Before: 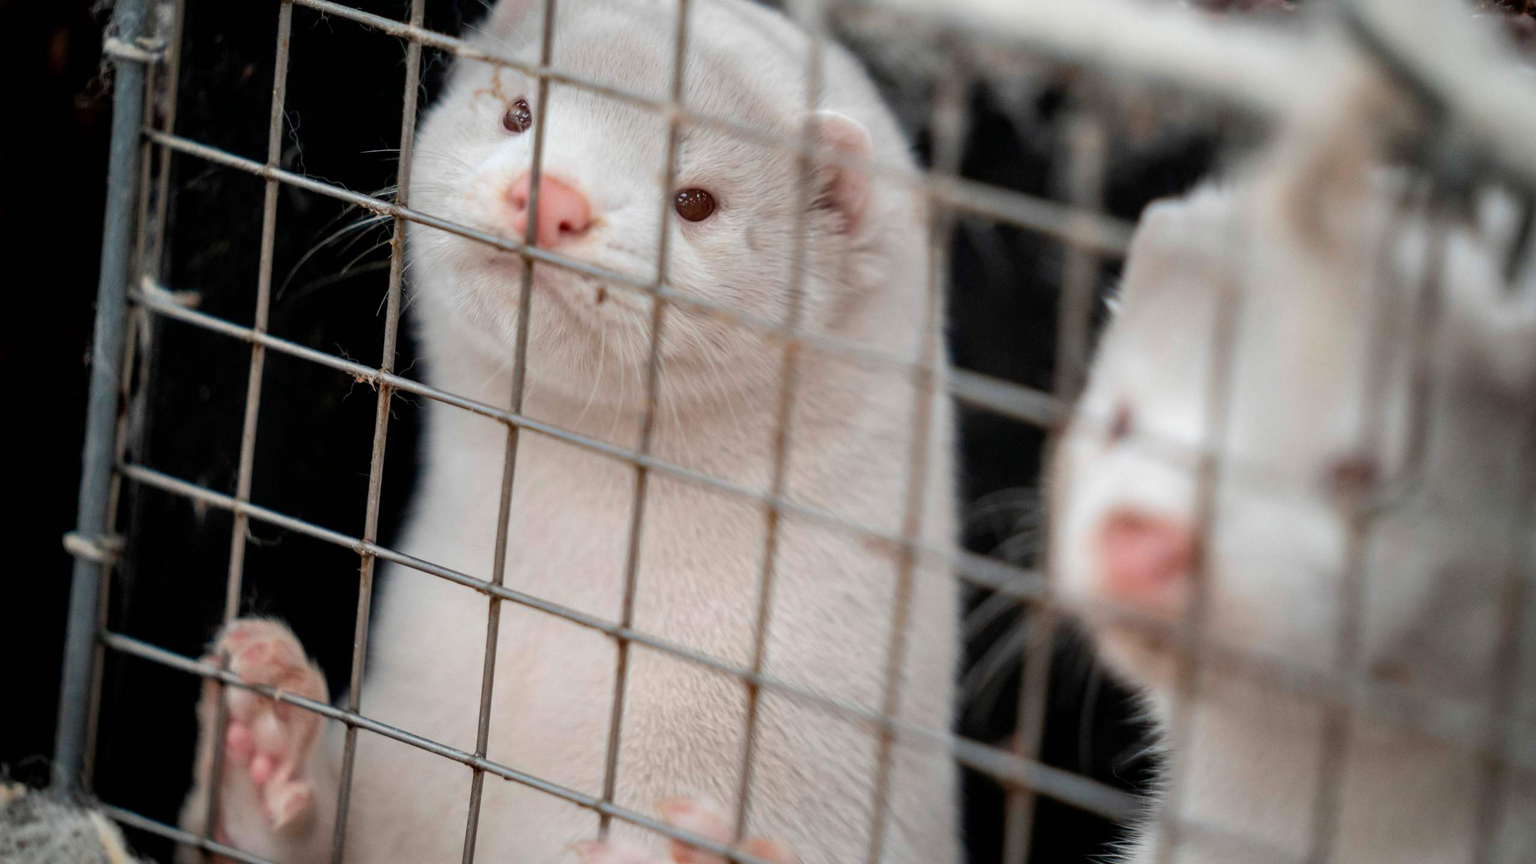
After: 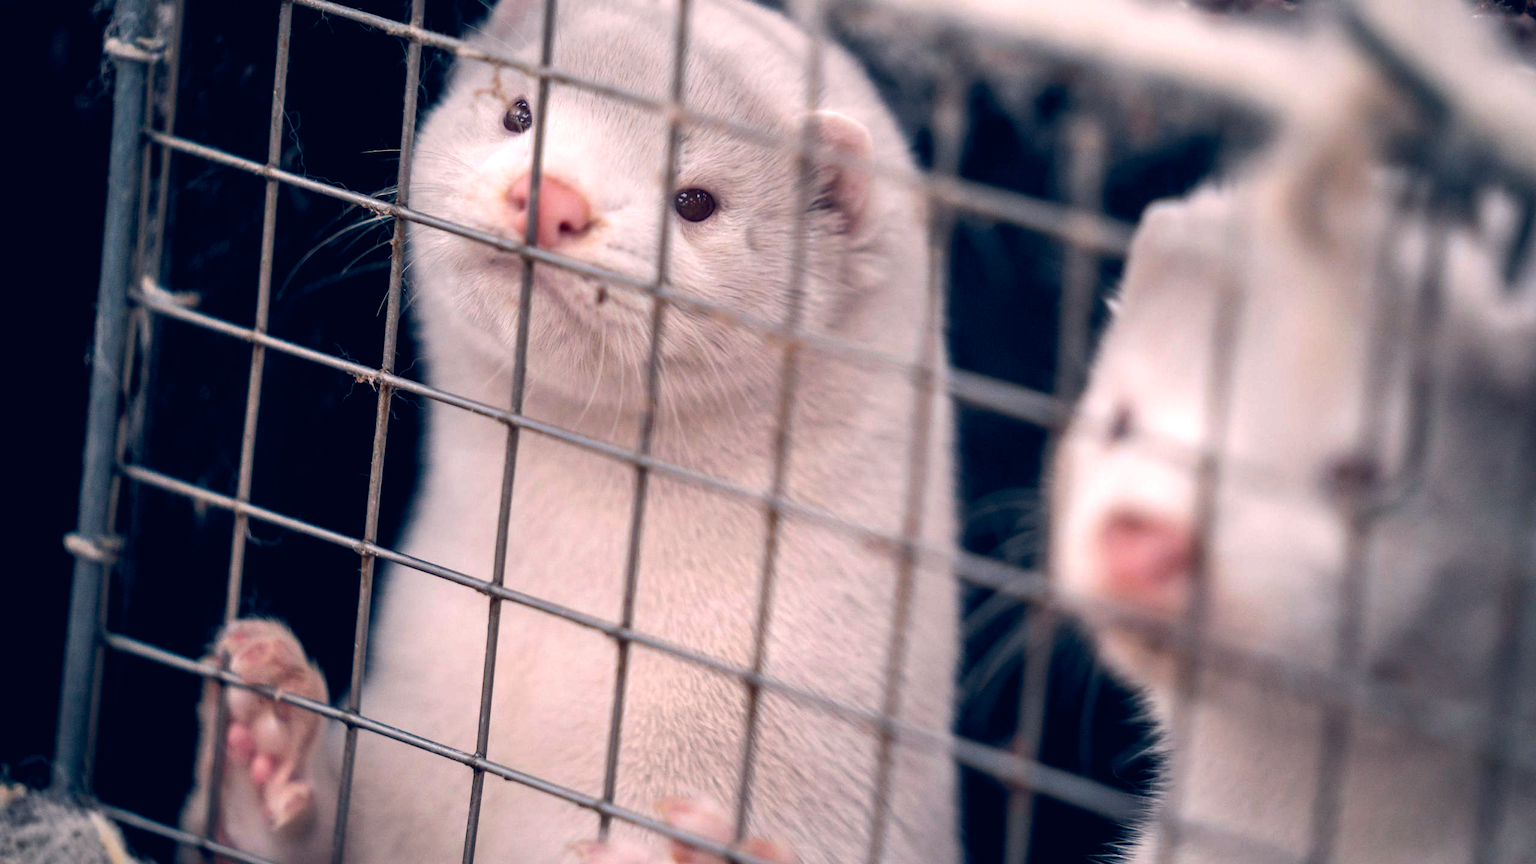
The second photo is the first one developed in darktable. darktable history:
color balance rgb: global offset › chroma 0.122%, global offset › hue 254.12°, perceptual saturation grading › global saturation 29.352%, perceptual brilliance grading › global brilliance -18.558%, perceptual brilliance grading › highlights 29.087%
color correction: highlights a* 14.26, highlights b* 6, shadows a* -5.51, shadows b* -15.91, saturation 0.87
